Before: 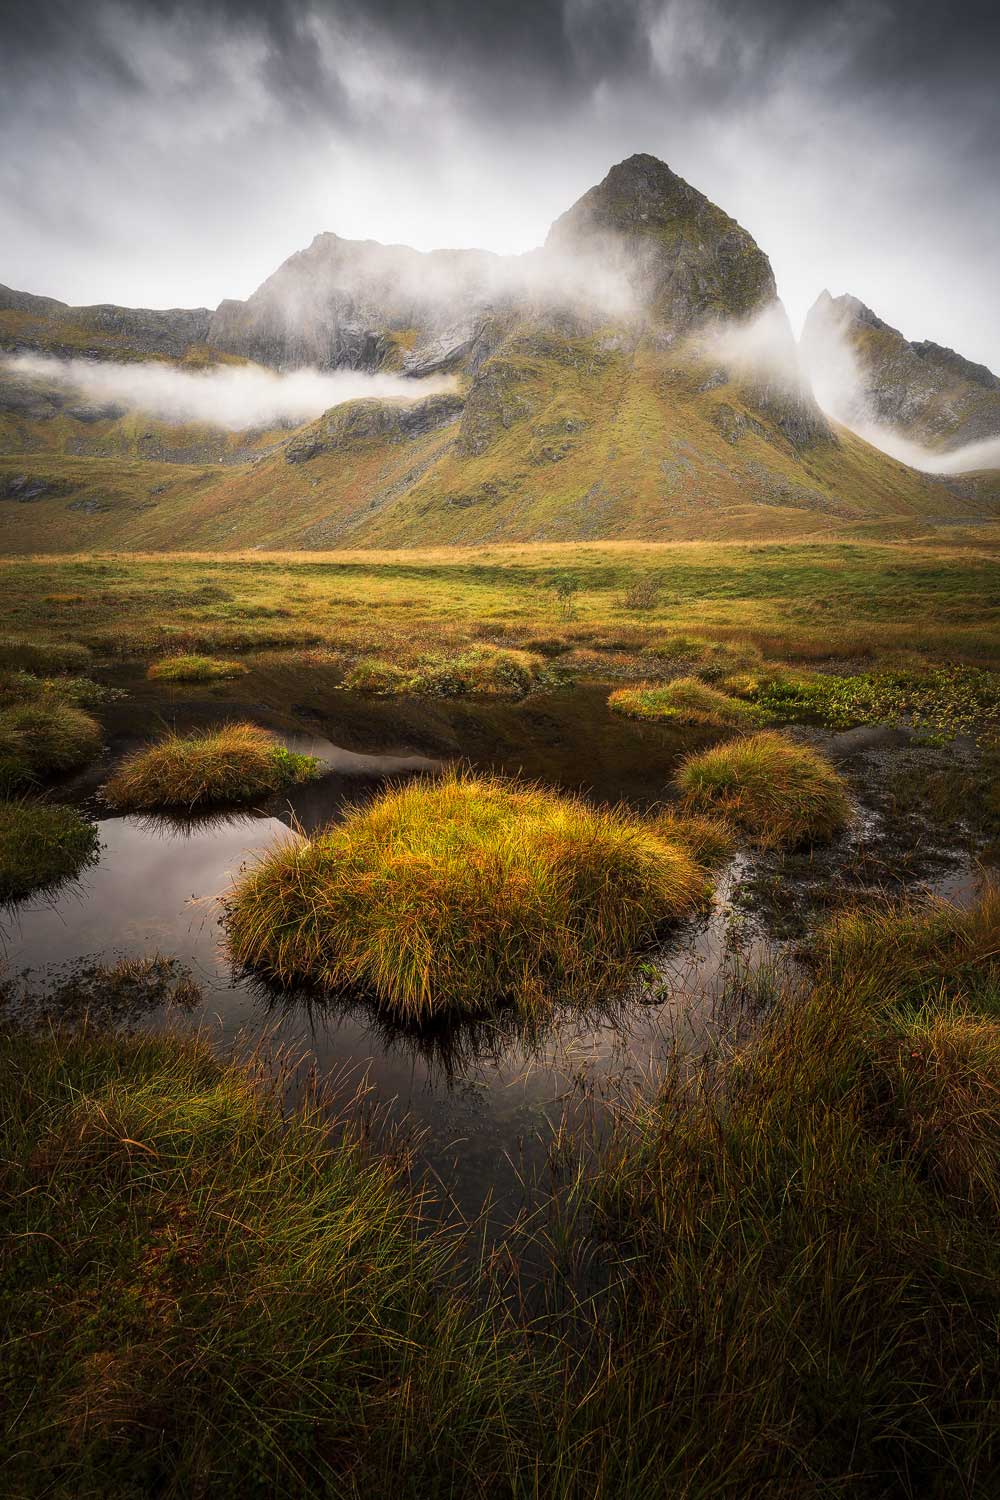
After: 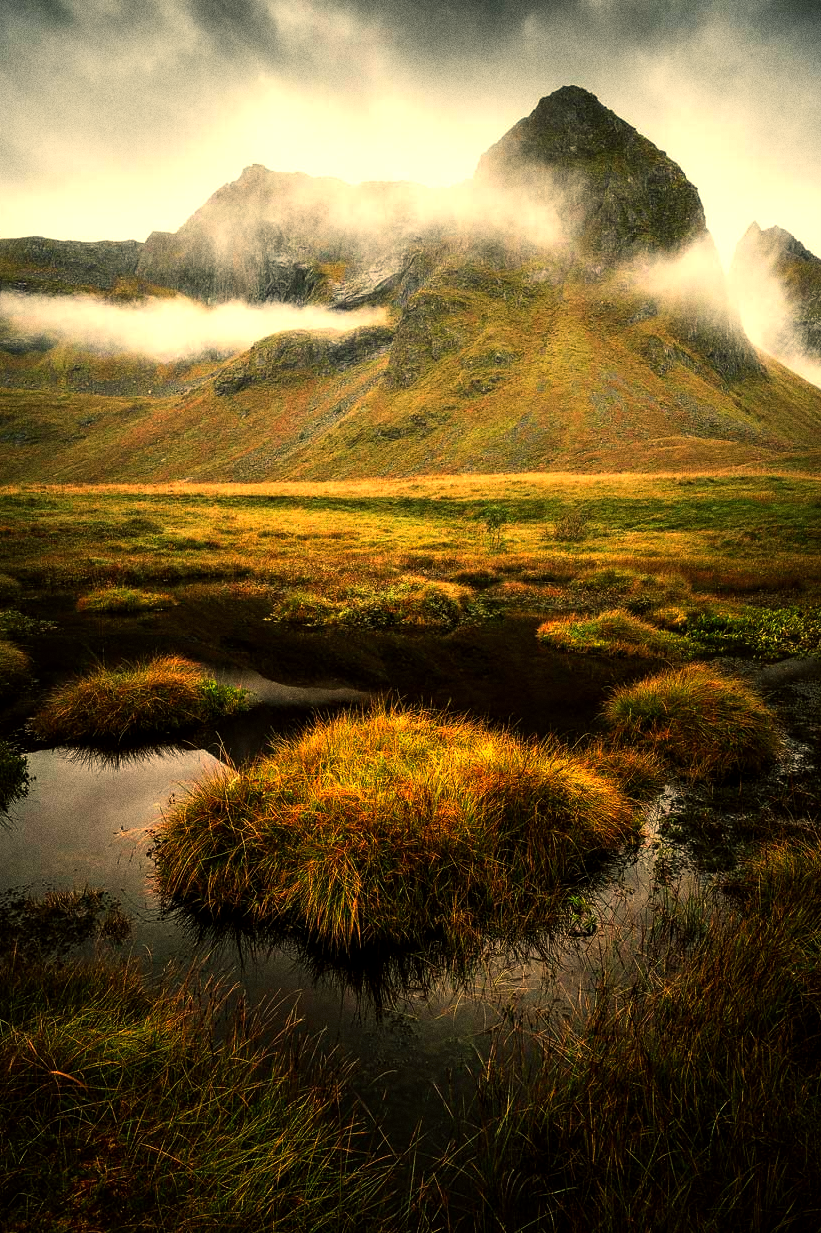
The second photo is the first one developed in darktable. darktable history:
color balance: mode lift, gamma, gain (sRGB), lift [1.014, 0.966, 0.918, 0.87], gamma [0.86, 0.734, 0.918, 0.976], gain [1.063, 1.13, 1.063, 0.86]
white balance: emerald 1
crop and rotate: left 7.196%, top 4.574%, right 10.605%, bottom 13.178%
grain: coarseness 0.09 ISO, strength 40%
